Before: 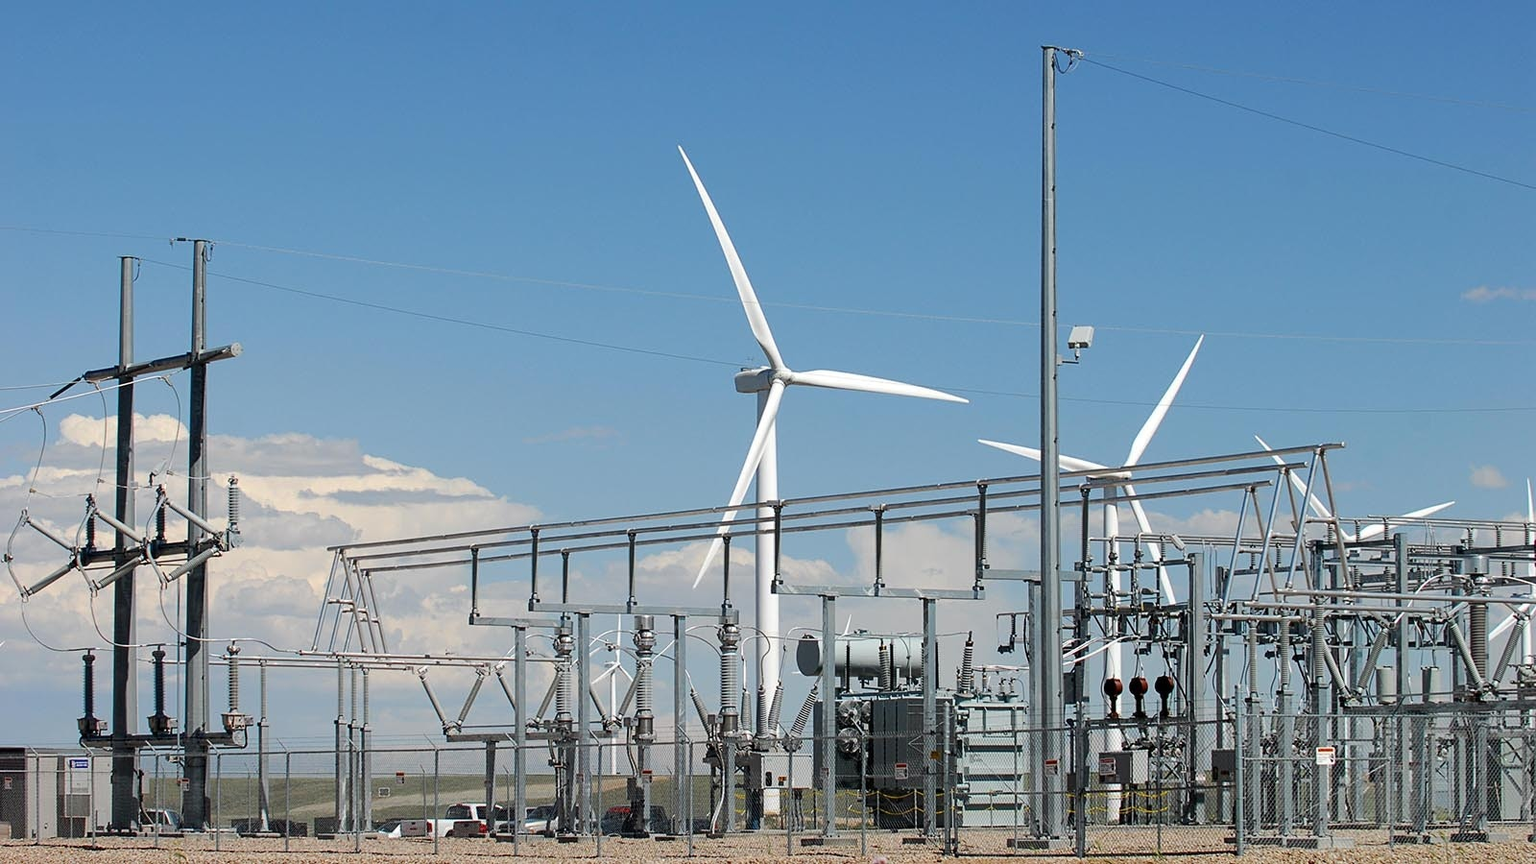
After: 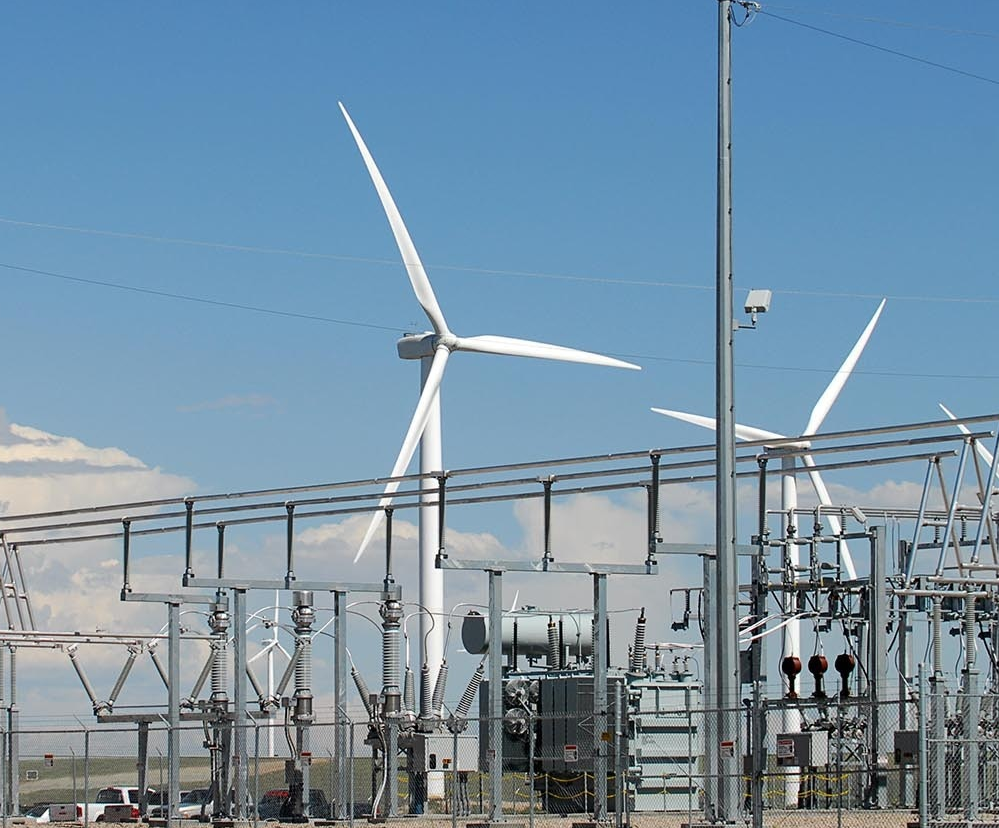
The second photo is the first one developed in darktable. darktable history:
crop and rotate: left 23.107%, top 5.647%, right 14.406%, bottom 2.31%
